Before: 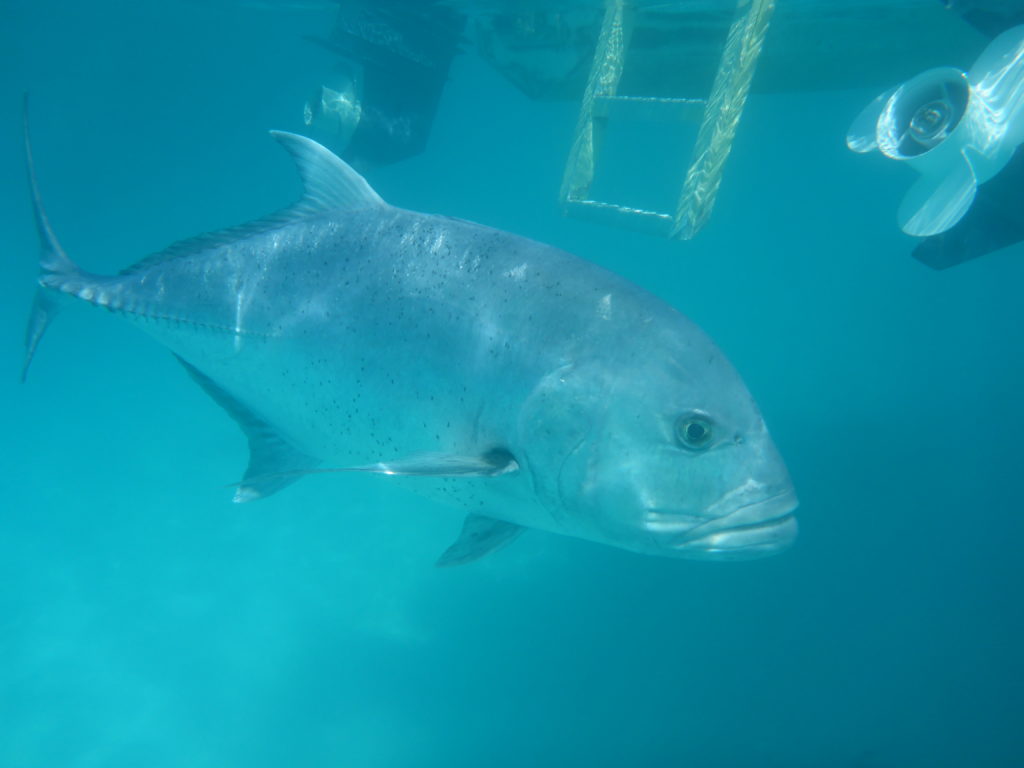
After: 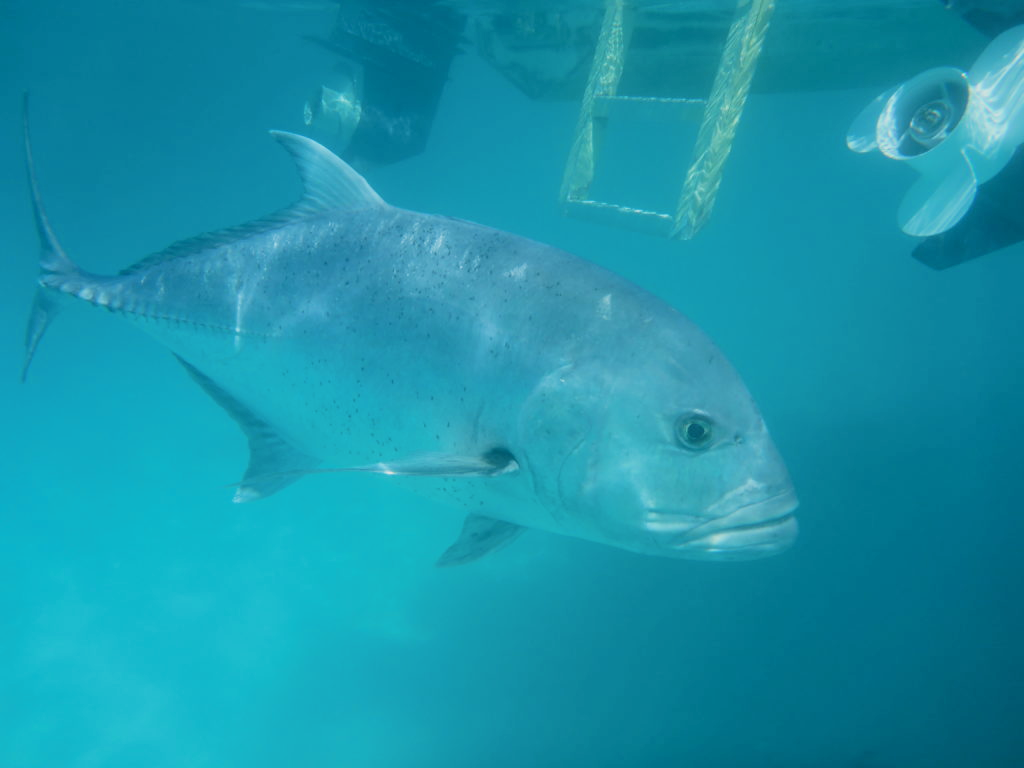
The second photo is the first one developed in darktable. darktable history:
filmic rgb: black relative exposure -7.5 EV, white relative exposure 4.99 EV, hardness 3.31, contrast 1.301
